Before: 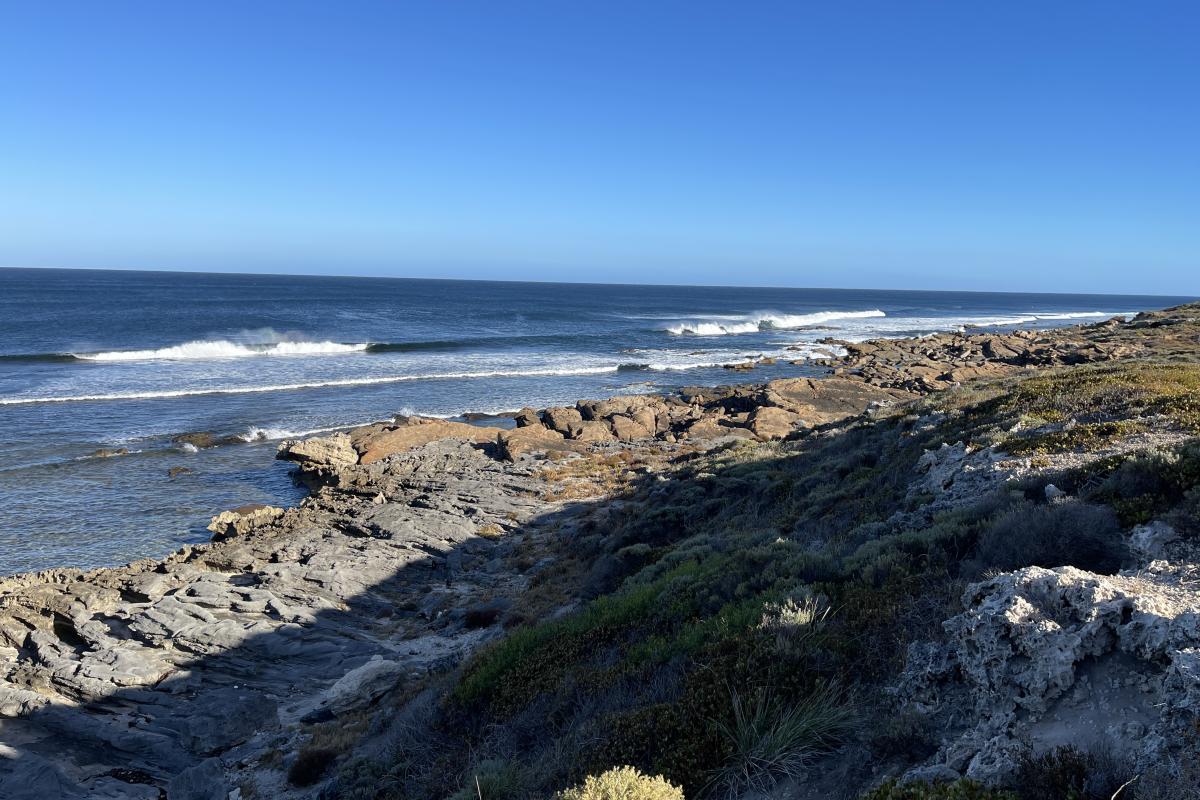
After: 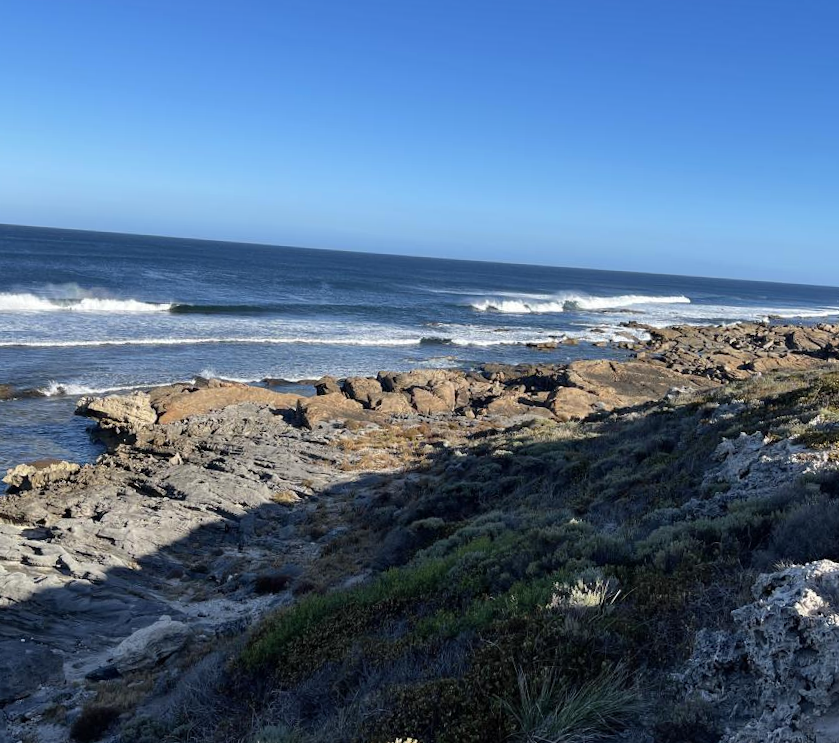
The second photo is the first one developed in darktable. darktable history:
crop and rotate: angle -2.89°, left 14.128%, top 0.039%, right 10.72%, bottom 0.066%
shadows and highlights: shadows 32.91, highlights -46.26, compress 49.69%, soften with gaussian
